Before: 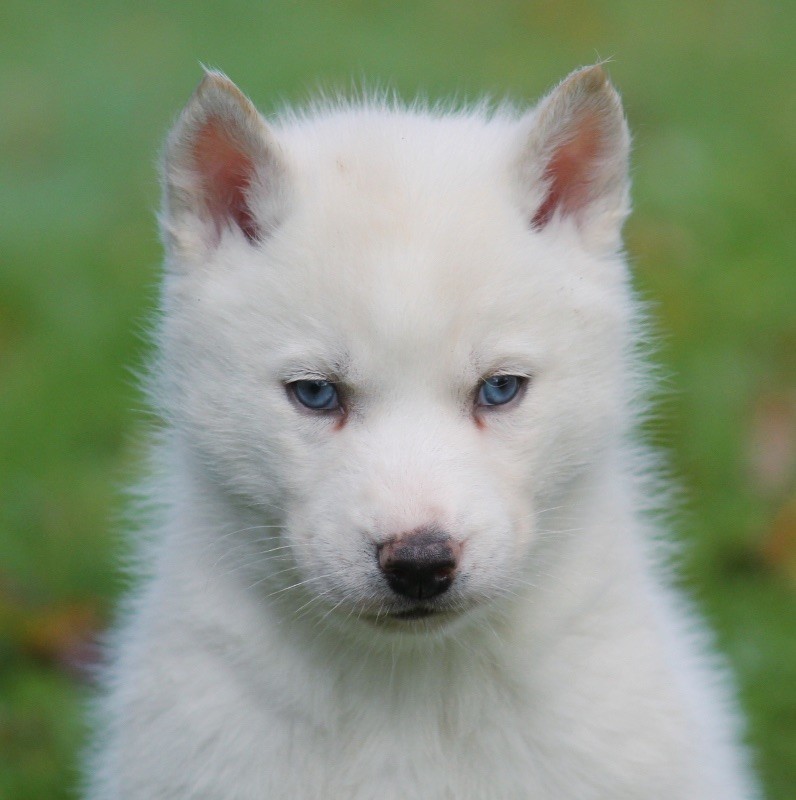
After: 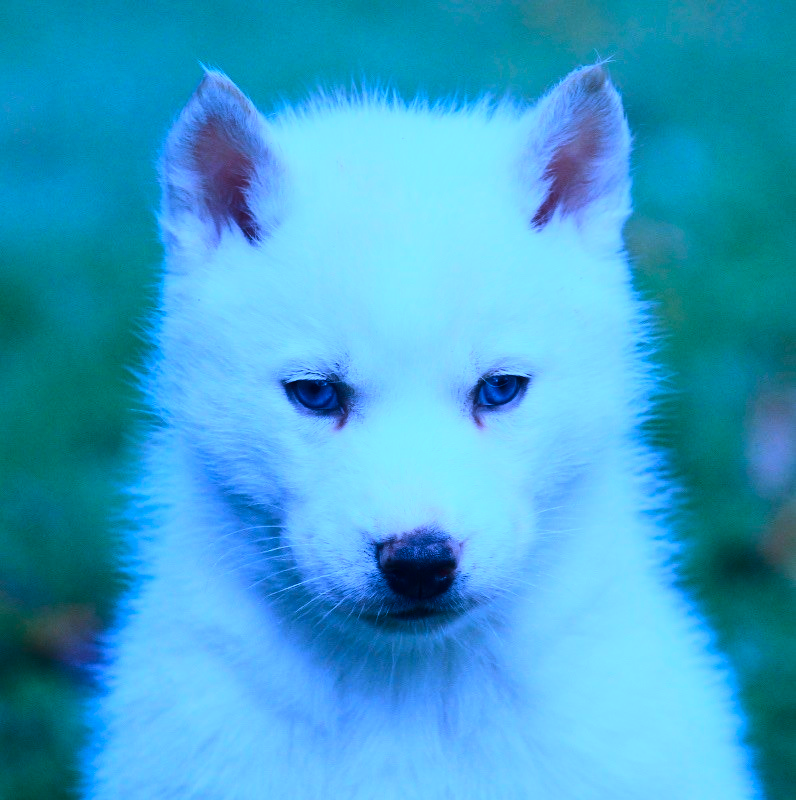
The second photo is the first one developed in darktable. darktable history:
color calibration: illuminant as shot in camera, x 0.483, y 0.43, temperature 2415.52 K
contrast brightness saturation: contrast 0.294
